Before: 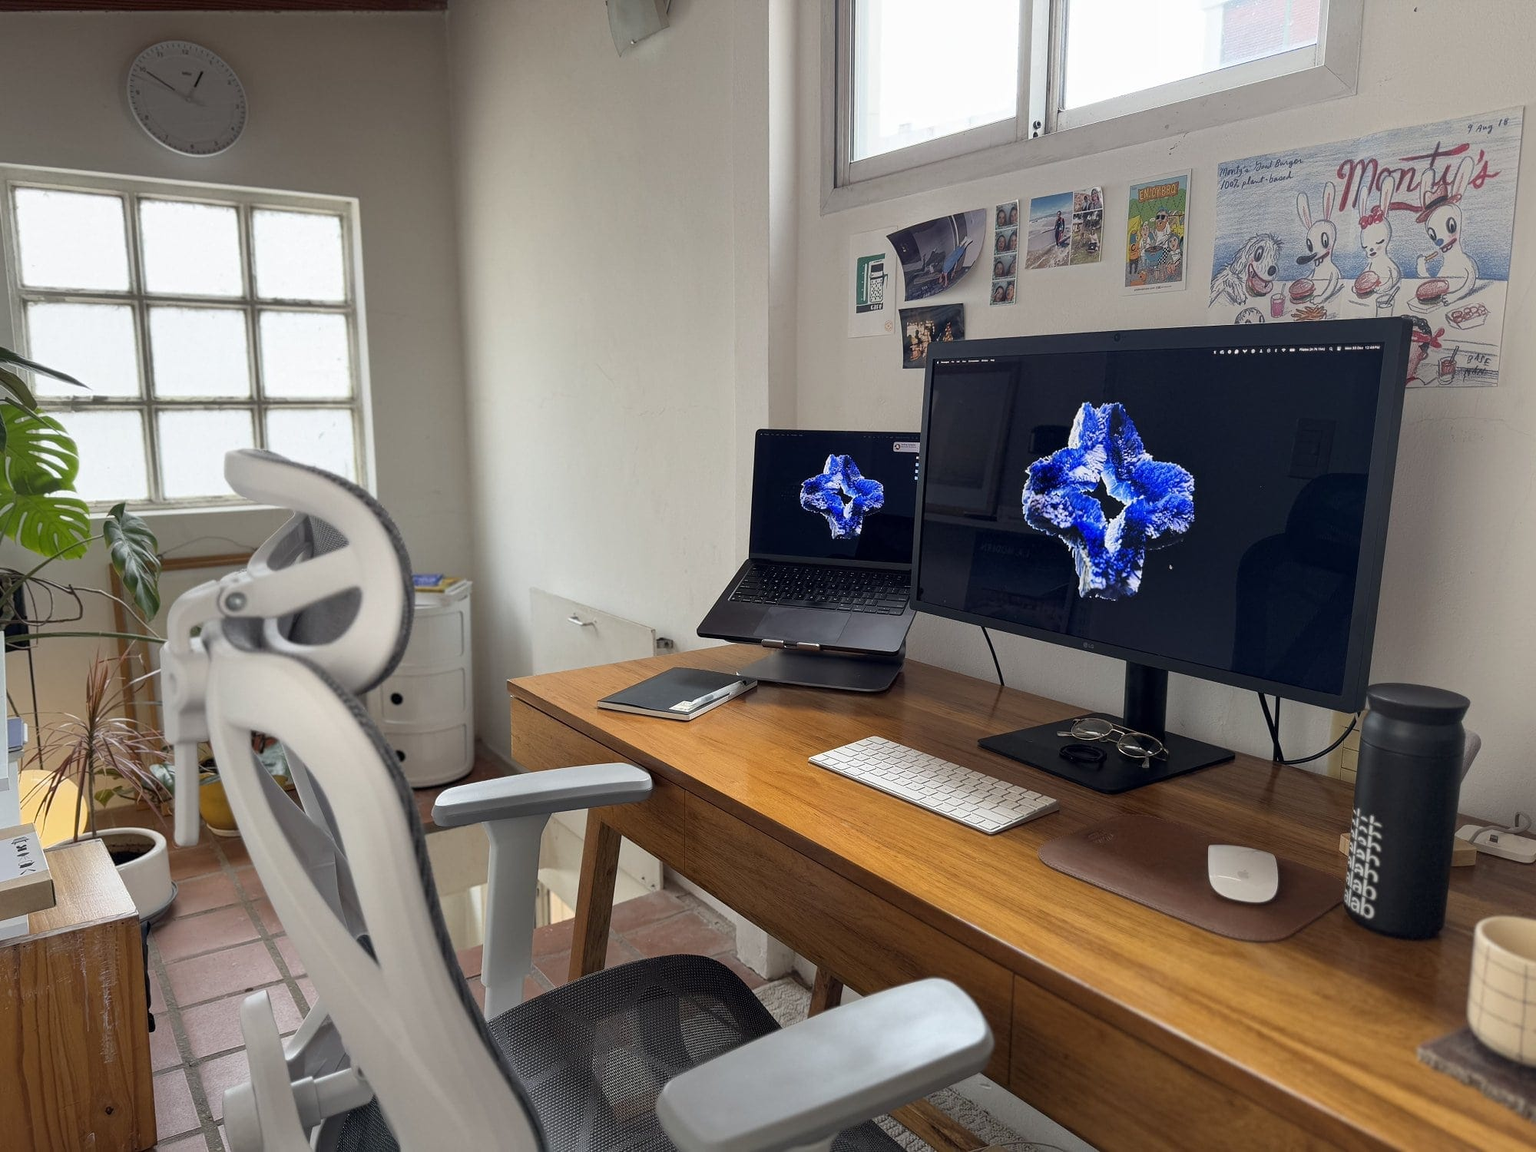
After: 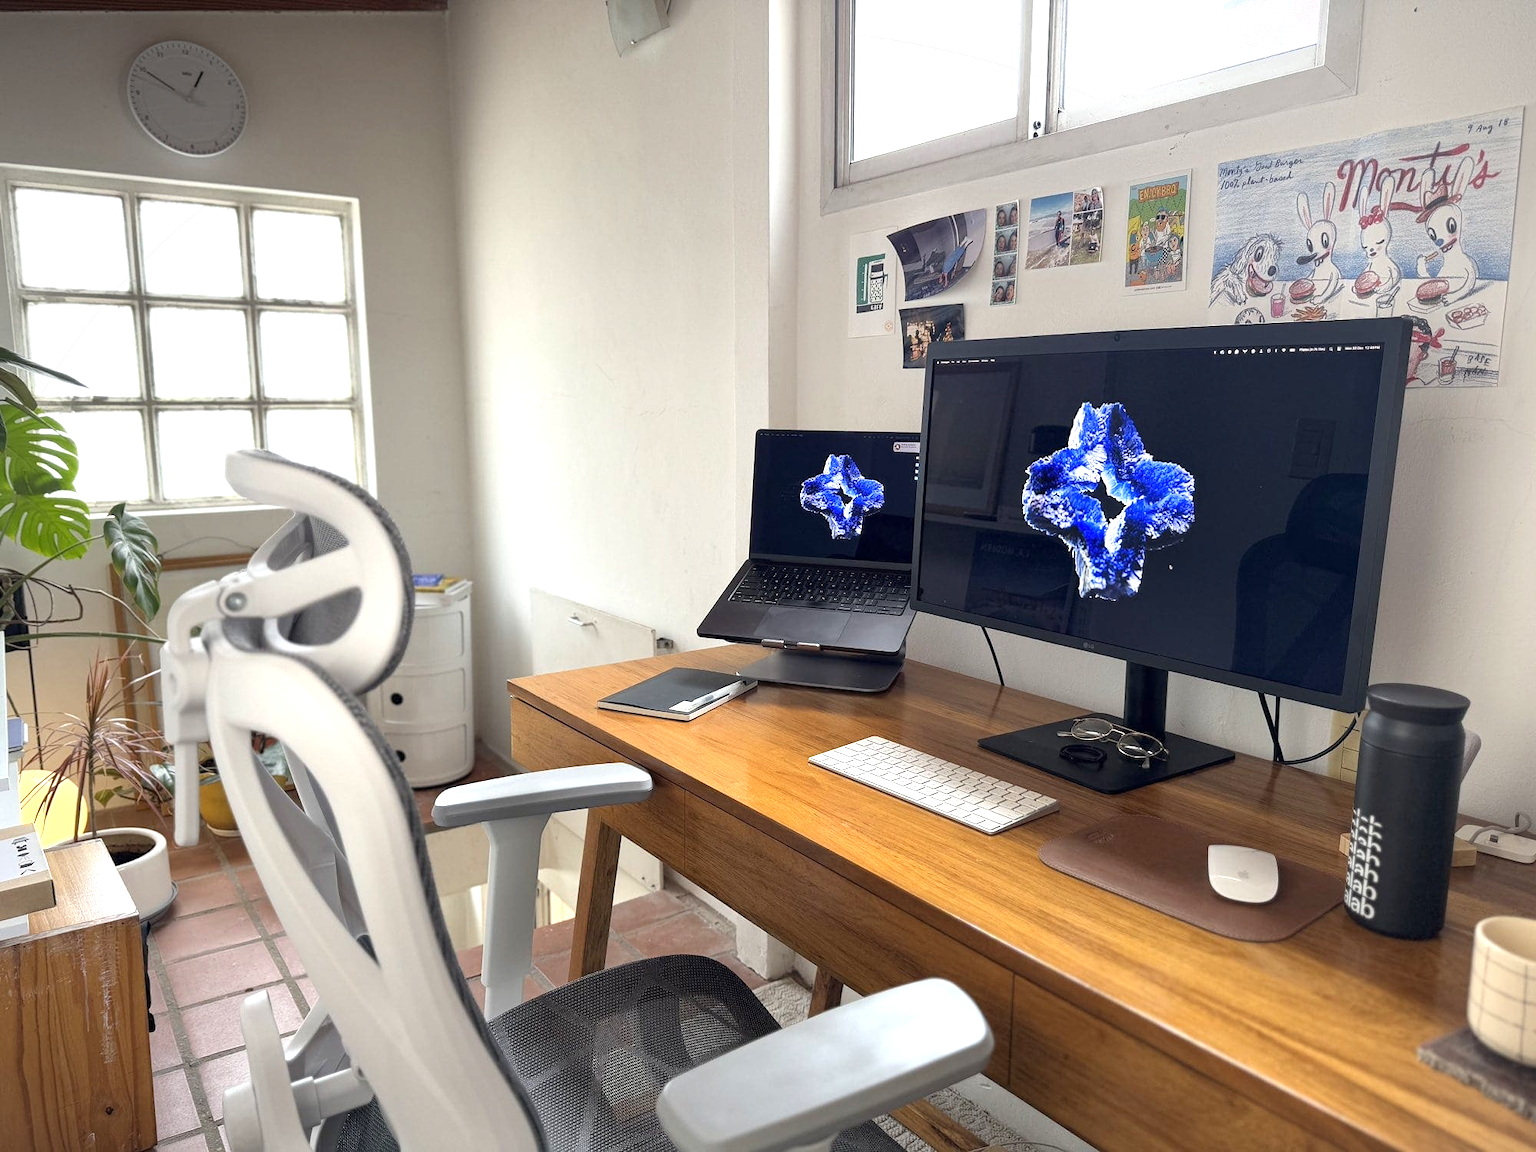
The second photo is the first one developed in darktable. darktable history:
exposure: exposure 0.776 EV, compensate highlight preservation false
vignetting: fall-off start 100.49%, fall-off radius 72.29%, center (-0.036, 0.153), width/height ratio 1.176, unbound false
